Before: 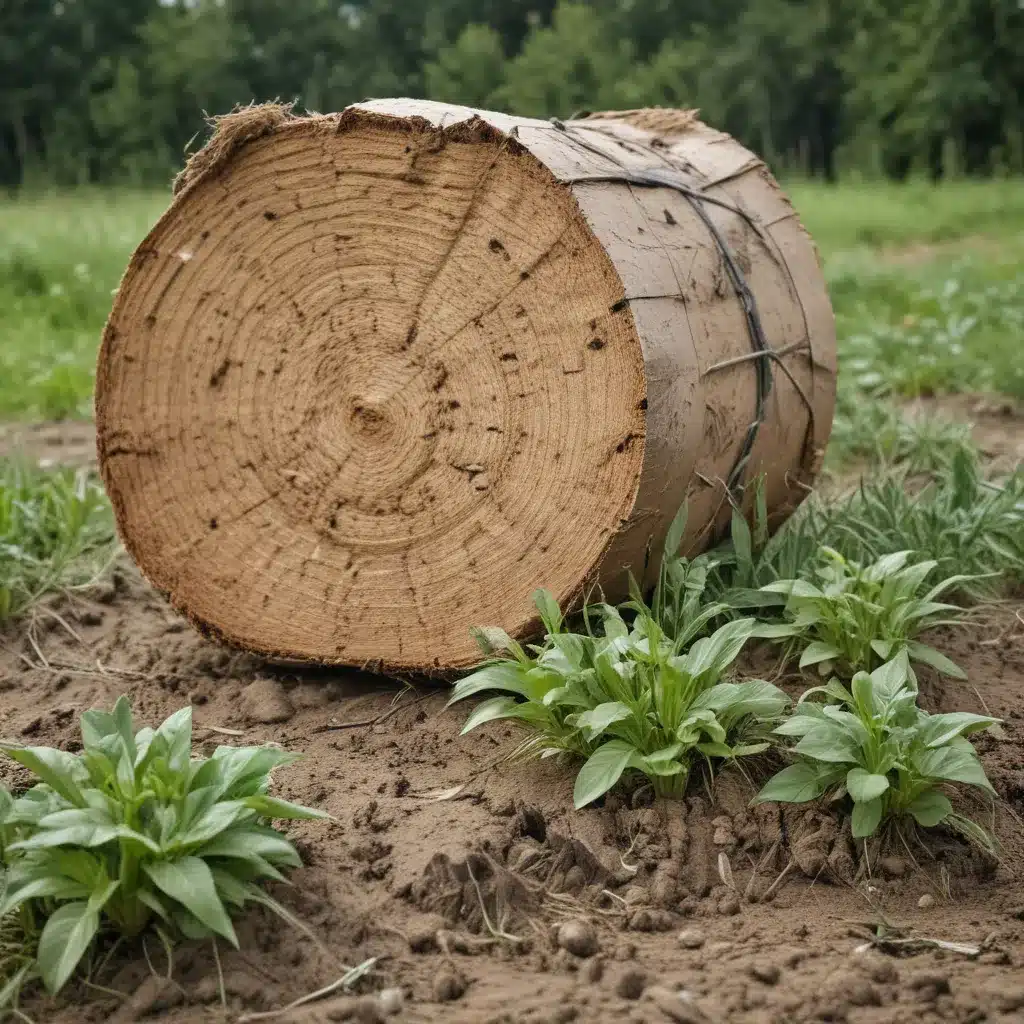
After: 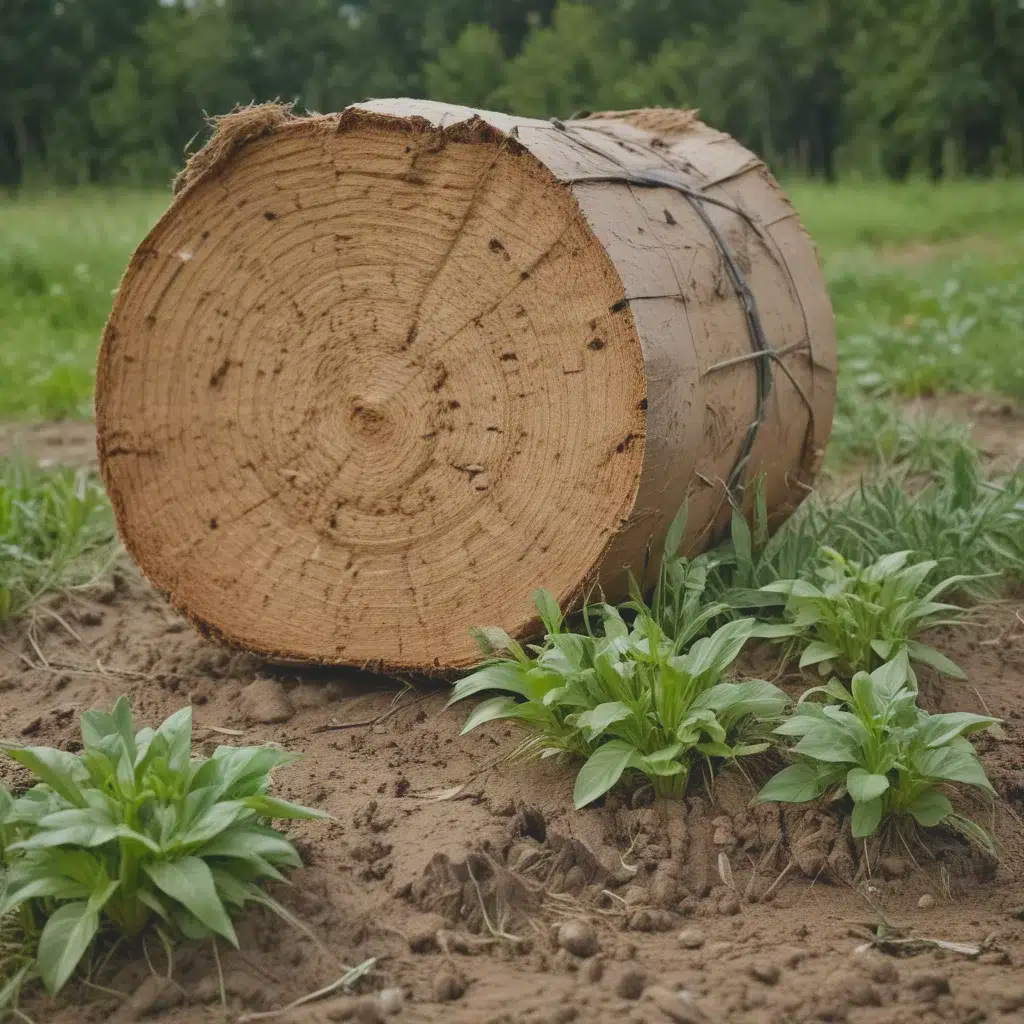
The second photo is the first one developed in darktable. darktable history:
local contrast: detail 69%
contrast brightness saturation: contrast 0.07
shadows and highlights: radius 334.93, shadows 63.48, highlights 6.06, compress 87.7%, highlights color adjustment 39.73%, soften with gaussian
